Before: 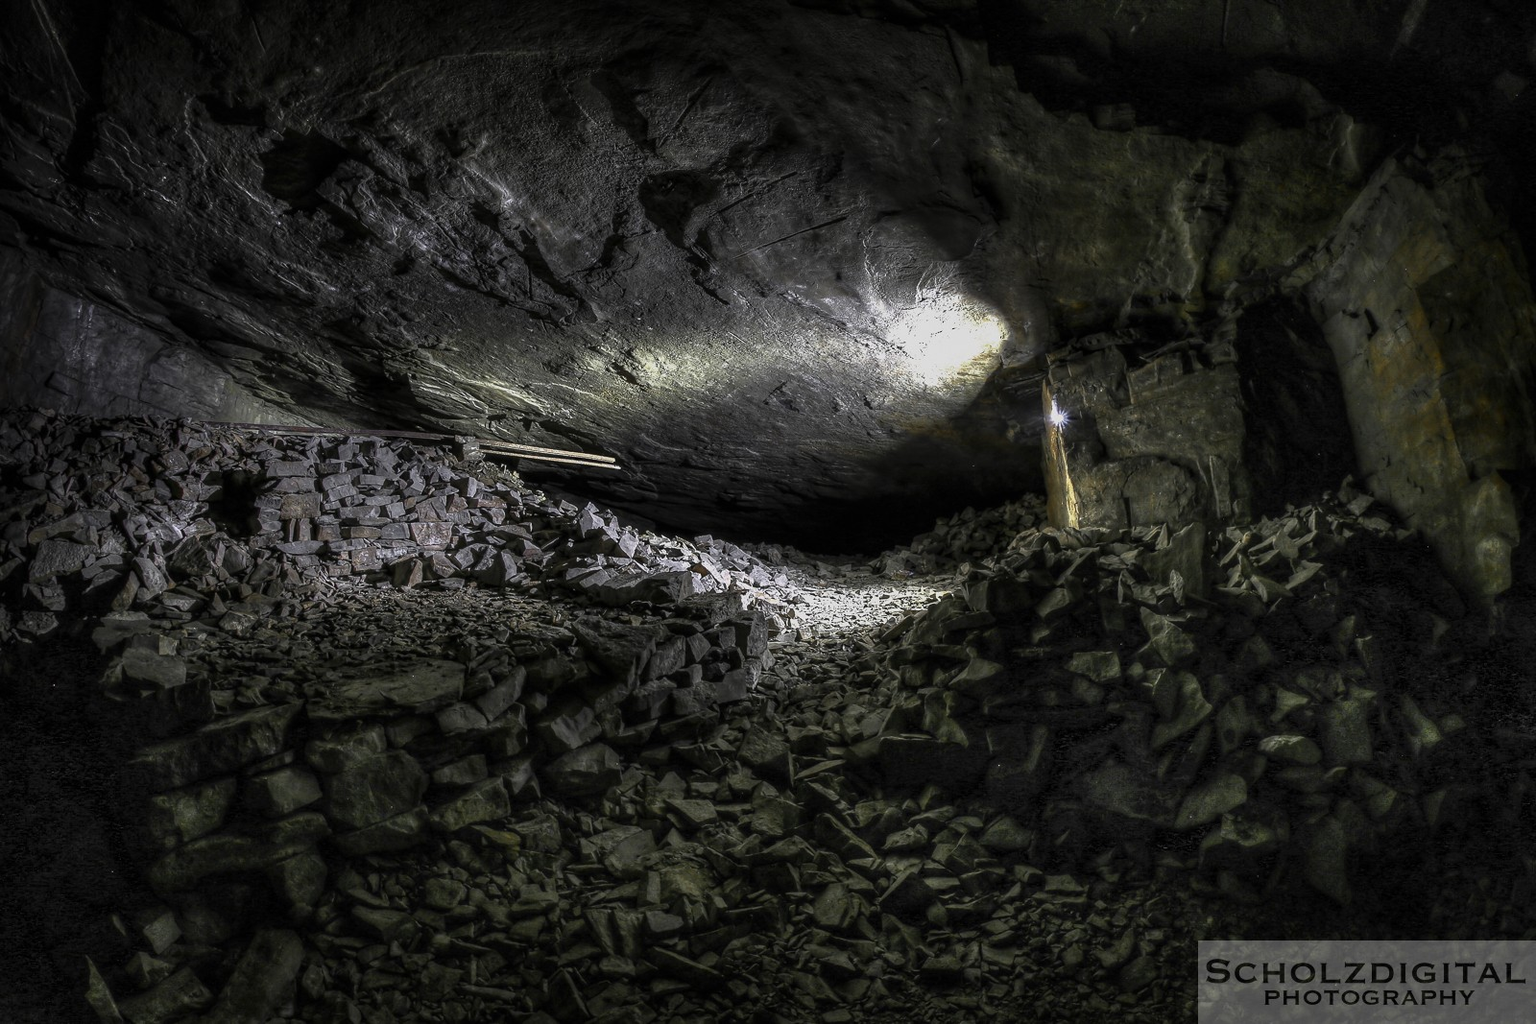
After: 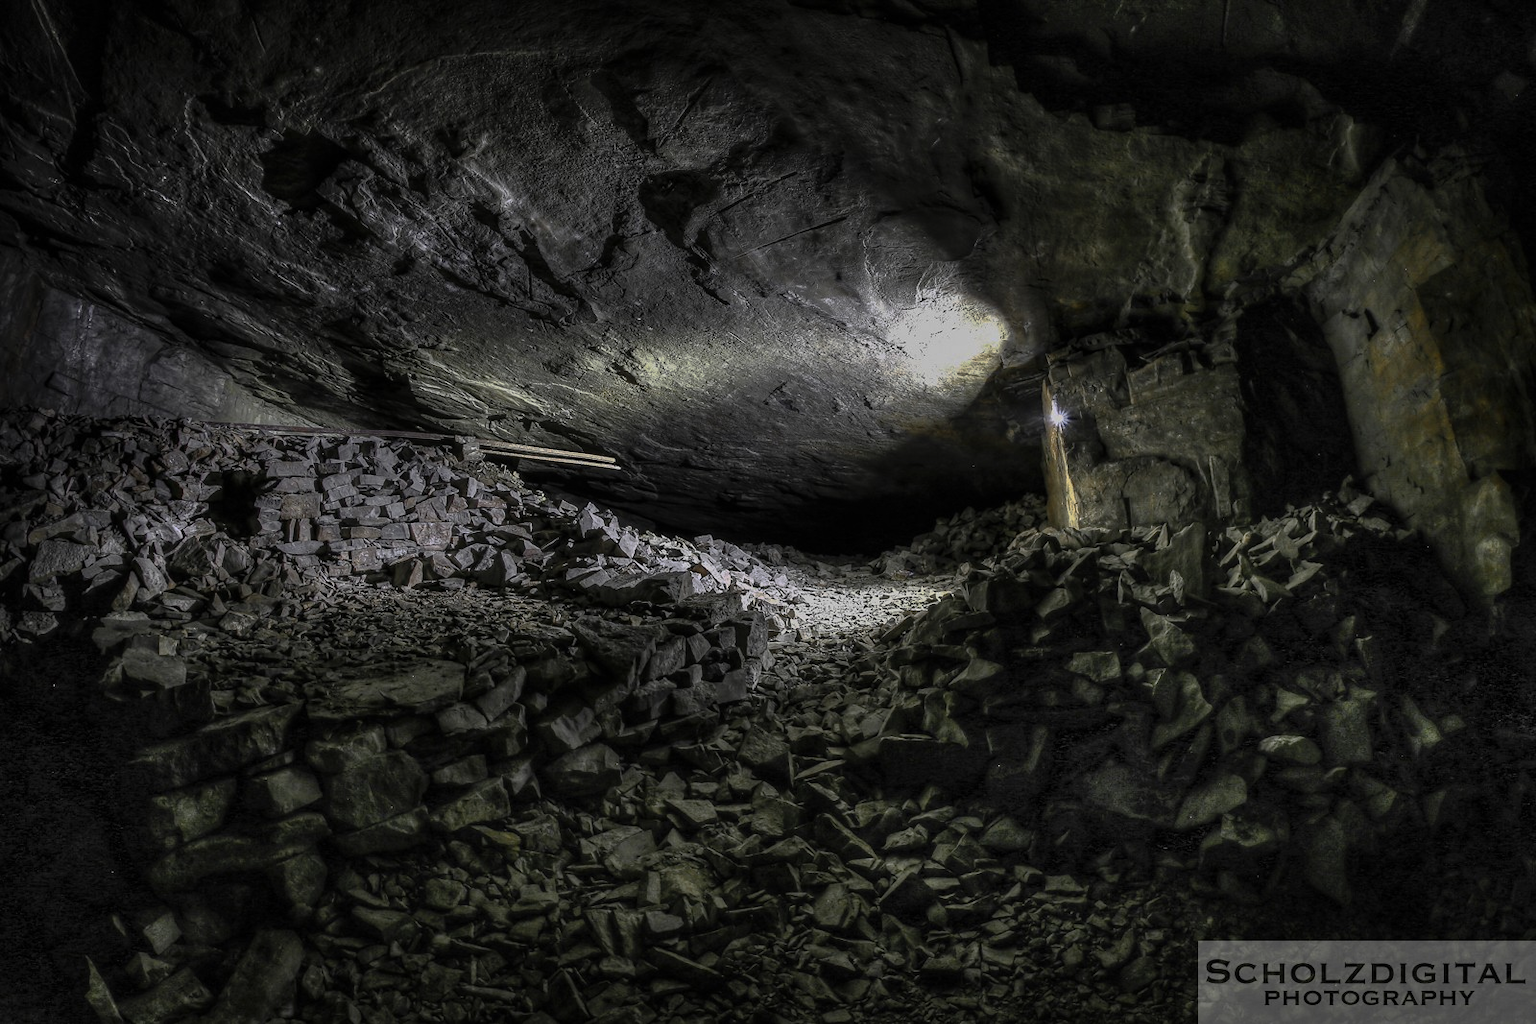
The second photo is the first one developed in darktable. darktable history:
base curve: curves: ch0 [(0, 0) (0.841, 0.609) (1, 1)], preserve colors none
exposure: exposure -0.014 EV, compensate exposure bias true, compensate highlight preservation false
shadows and highlights: shadows 36.19, highlights -27.53, soften with gaussian
